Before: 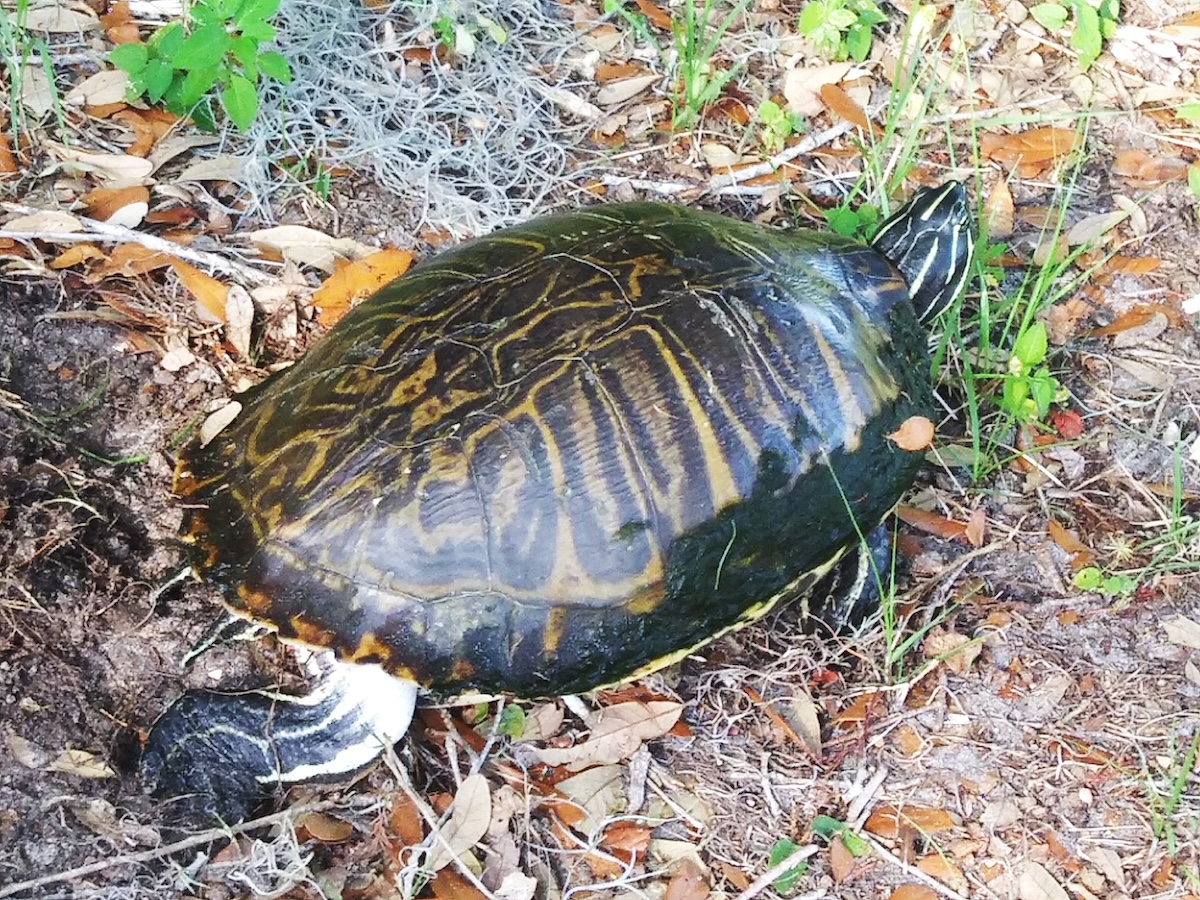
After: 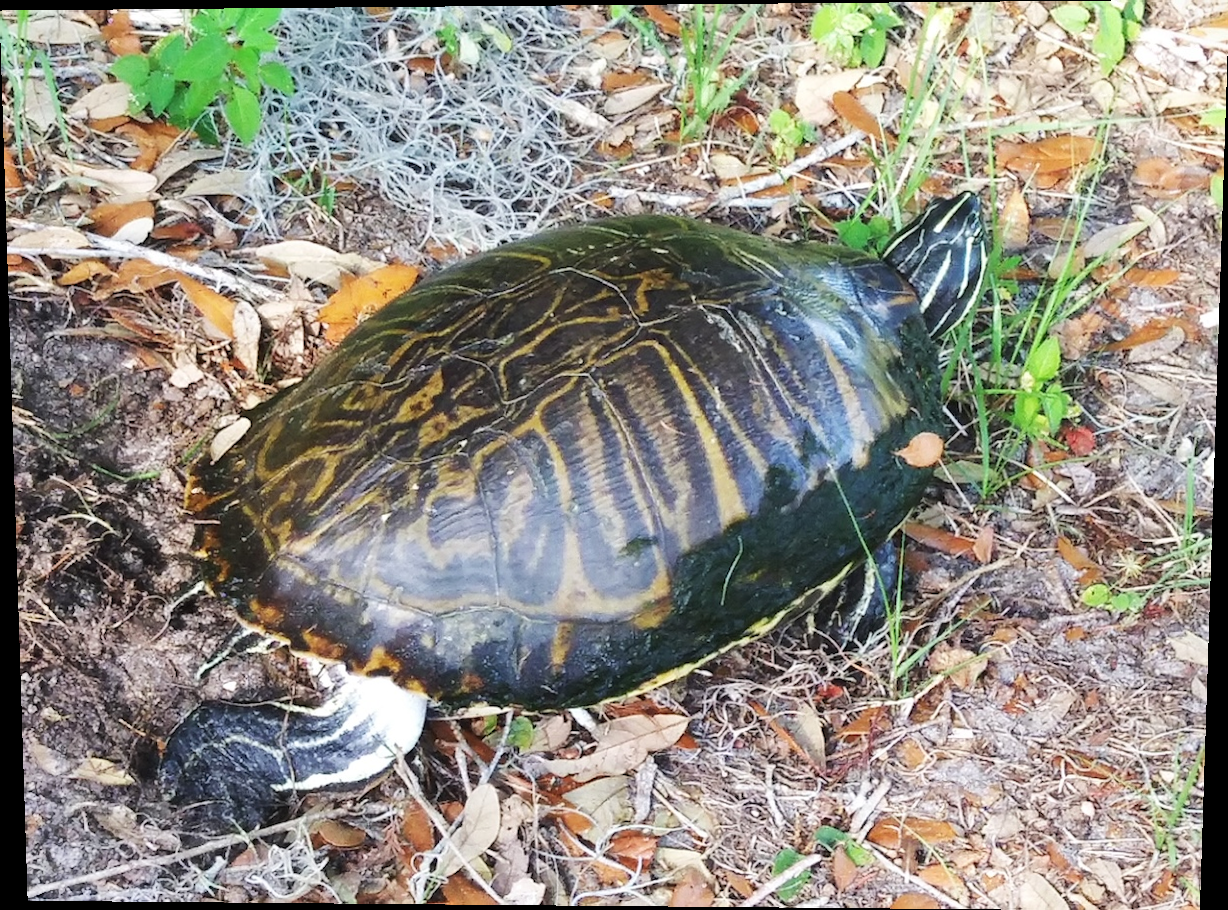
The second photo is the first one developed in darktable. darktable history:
shadows and highlights: shadows 49, highlights -41, soften with gaussian
rotate and perspective: lens shift (vertical) 0.048, lens shift (horizontal) -0.024, automatic cropping off
